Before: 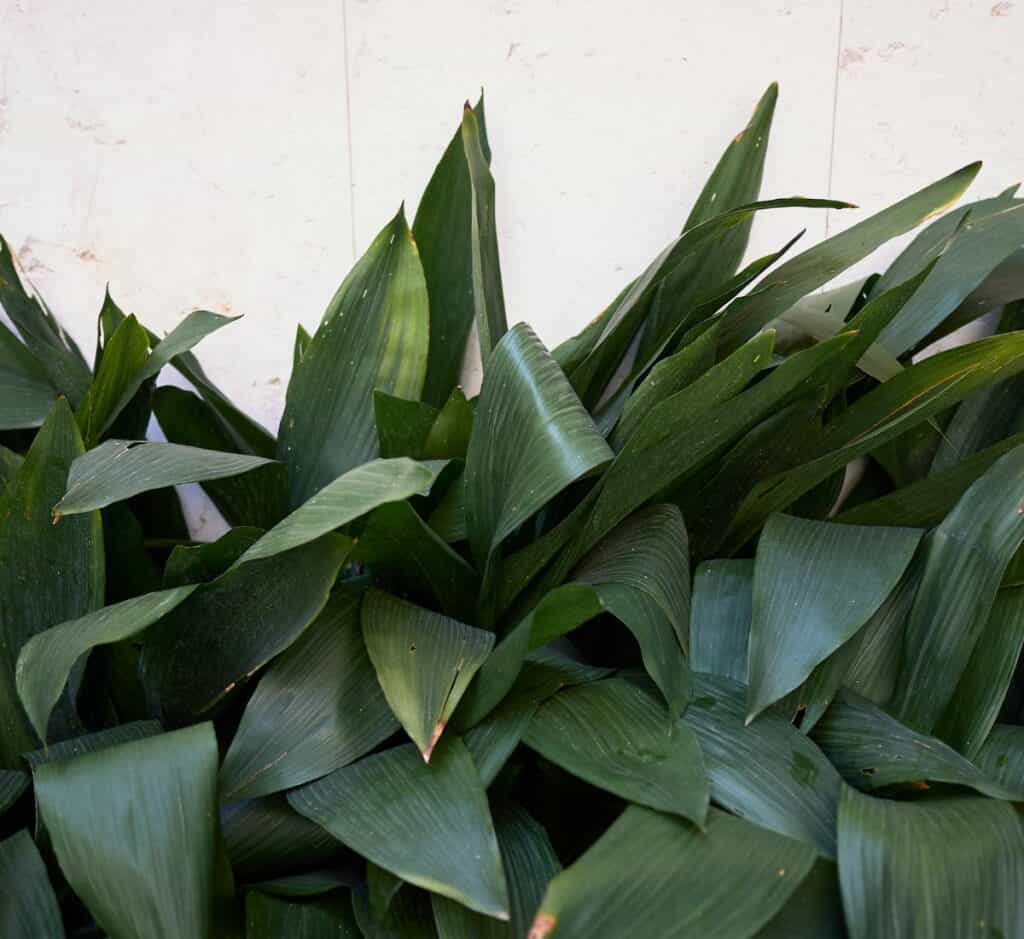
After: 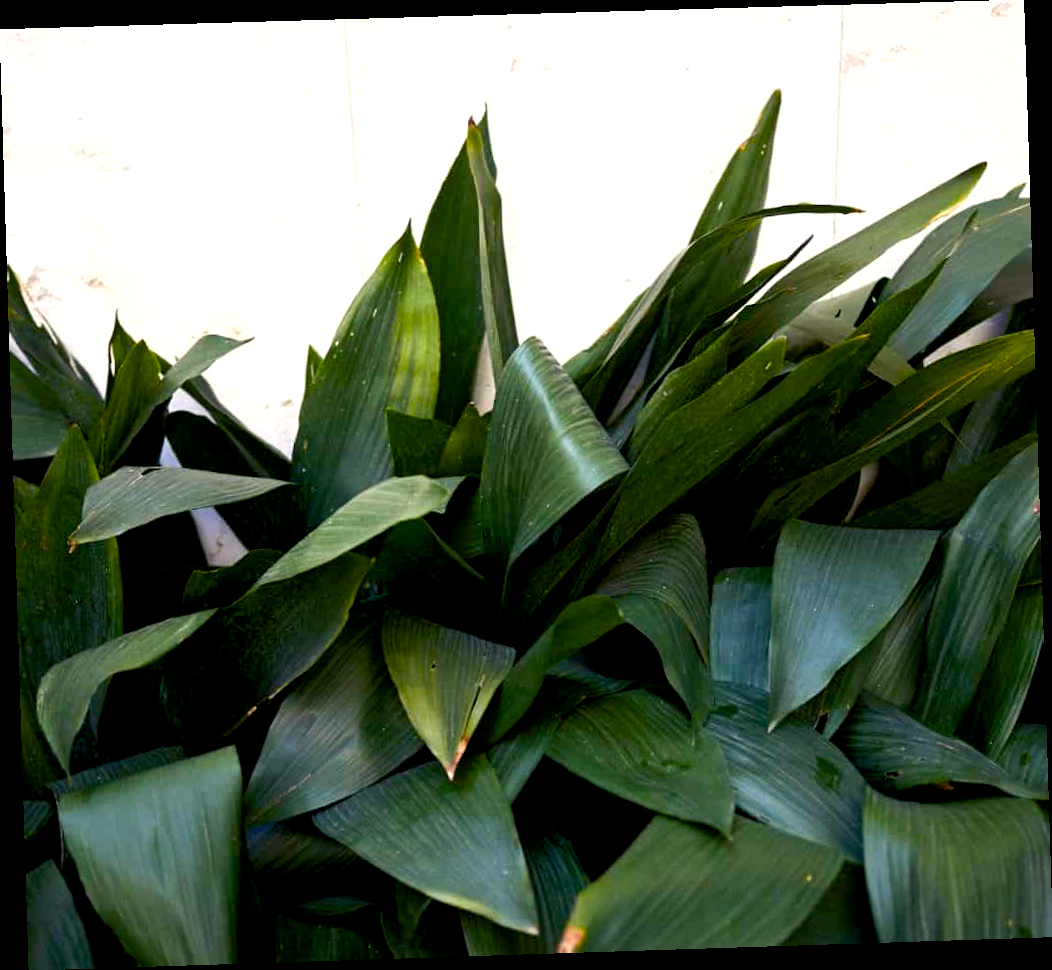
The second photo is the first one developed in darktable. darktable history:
rotate and perspective: rotation -1.77°, lens shift (horizontal) 0.004, automatic cropping off
color balance rgb: shadows lift › luminance -21.66%, shadows lift › chroma 6.57%, shadows lift › hue 270°, power › chroma 0.68%, power › hue 60°, highlights gain › luminance 6.08%, highlights gain › chroma 1.33%, highlights gain › hue 90°, global offset › luminance -0.87%, perceptual saturation grading › global saturation 26.86%, perceptual saturation grading › highlights -28.39%, perceptual saturation grading › mid-tones 15.22%, perceptual saturation grading › shadows 33.98%, perceptual brilliance grading › highlights 10%, perceptual brilliance grading › mid-tones 5%
